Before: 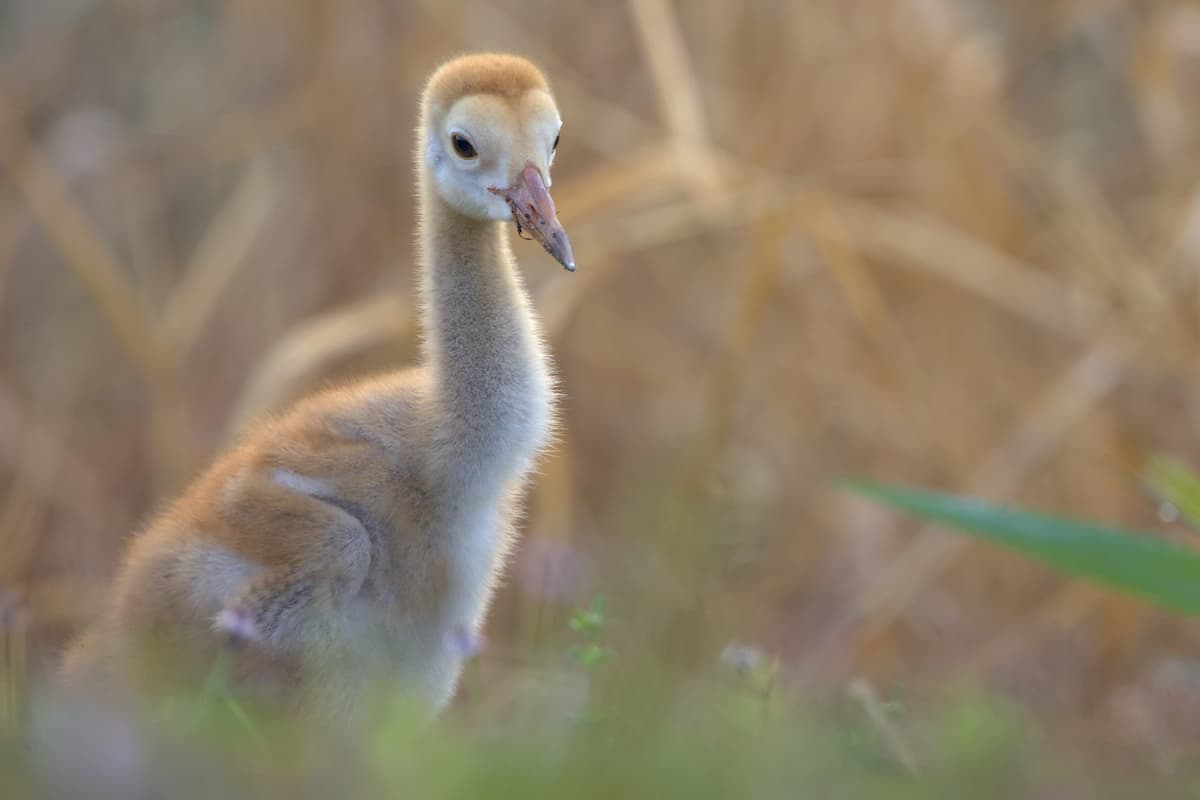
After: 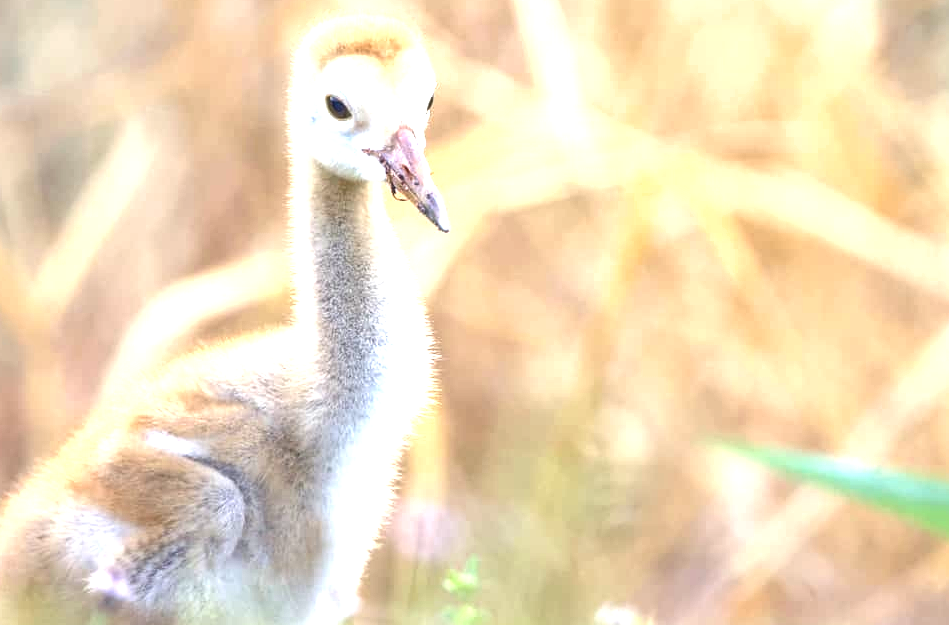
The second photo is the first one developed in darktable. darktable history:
local contrast: on, module defaults
exposure: black level correction 0, exposure 1.907 EV, compensate highlight preservation false
crop and rotate: left 10.56%, top 5.044%, right 10.34%, bottom 16.819%
shadows and highlights: shadows 36.63, highlights -28.08, soften with gaussian
